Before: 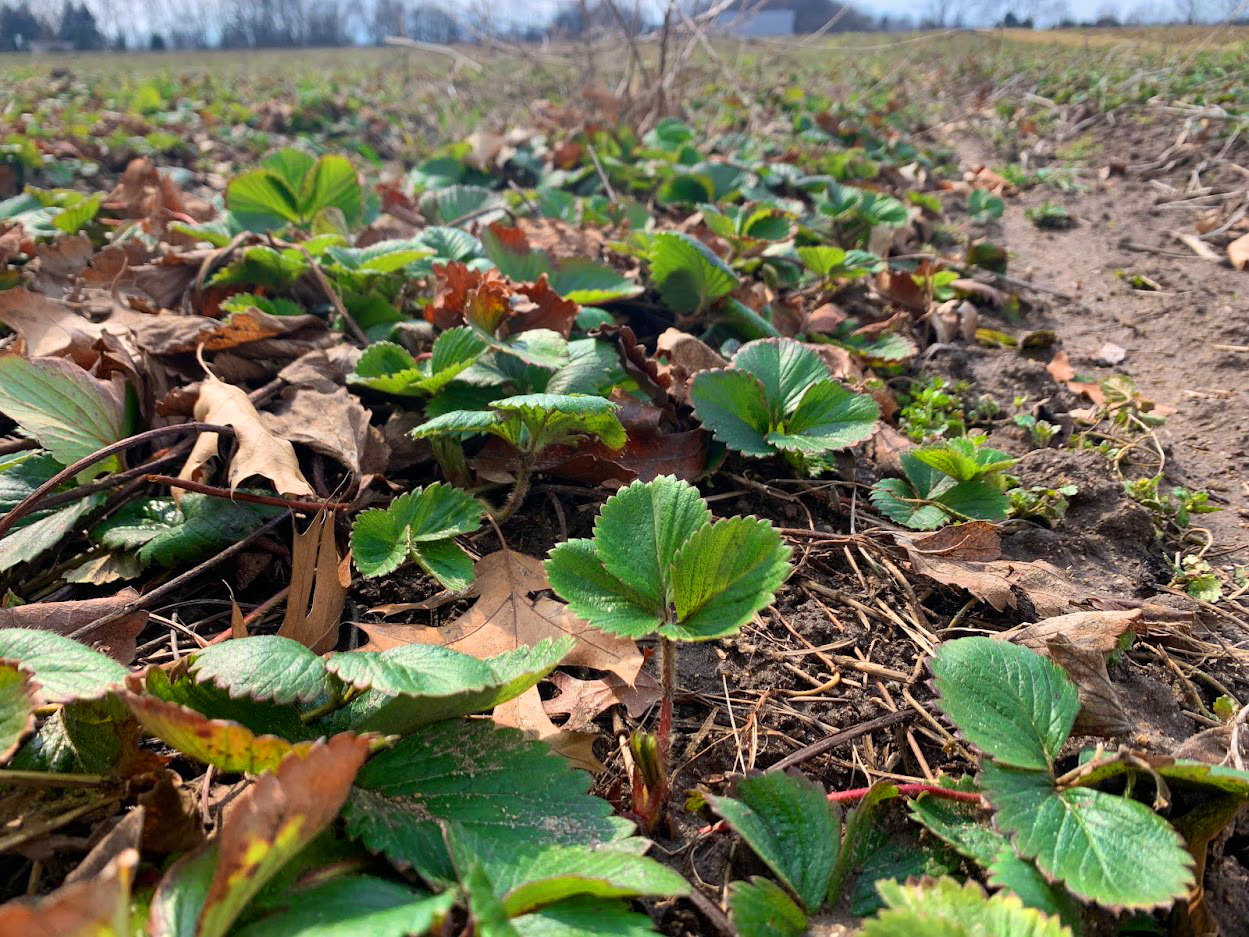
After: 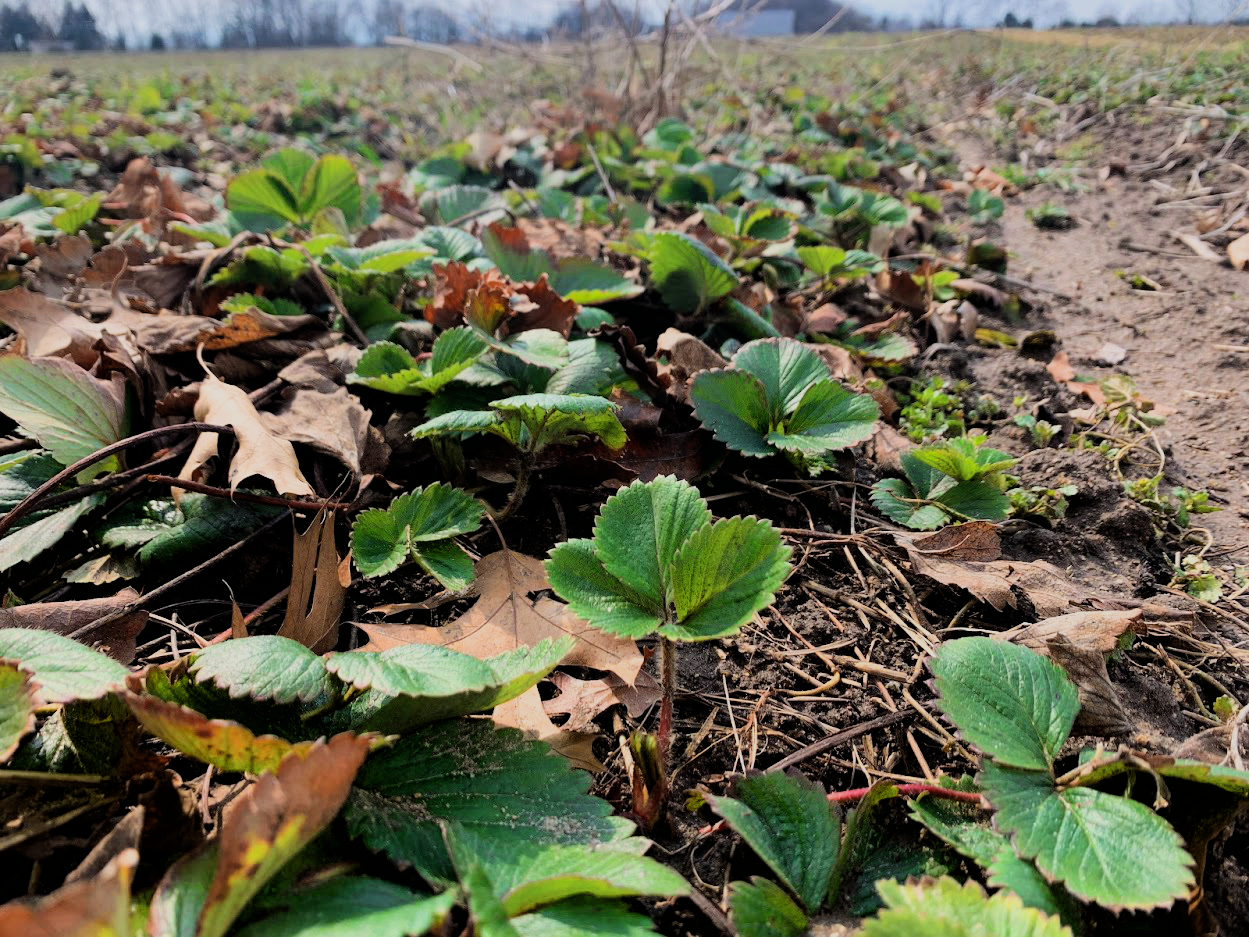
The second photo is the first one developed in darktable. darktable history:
contrast equalizer: octaves 7, y [[0.6 ×6], [0.55 ×6], [0 ×6], [0 ×6], [0 ×6]], mix -0.3
filmic rgb: black relative exposure -5 EV, hardness 2.88, contrast 1.3, highlights saturation mix -30%
